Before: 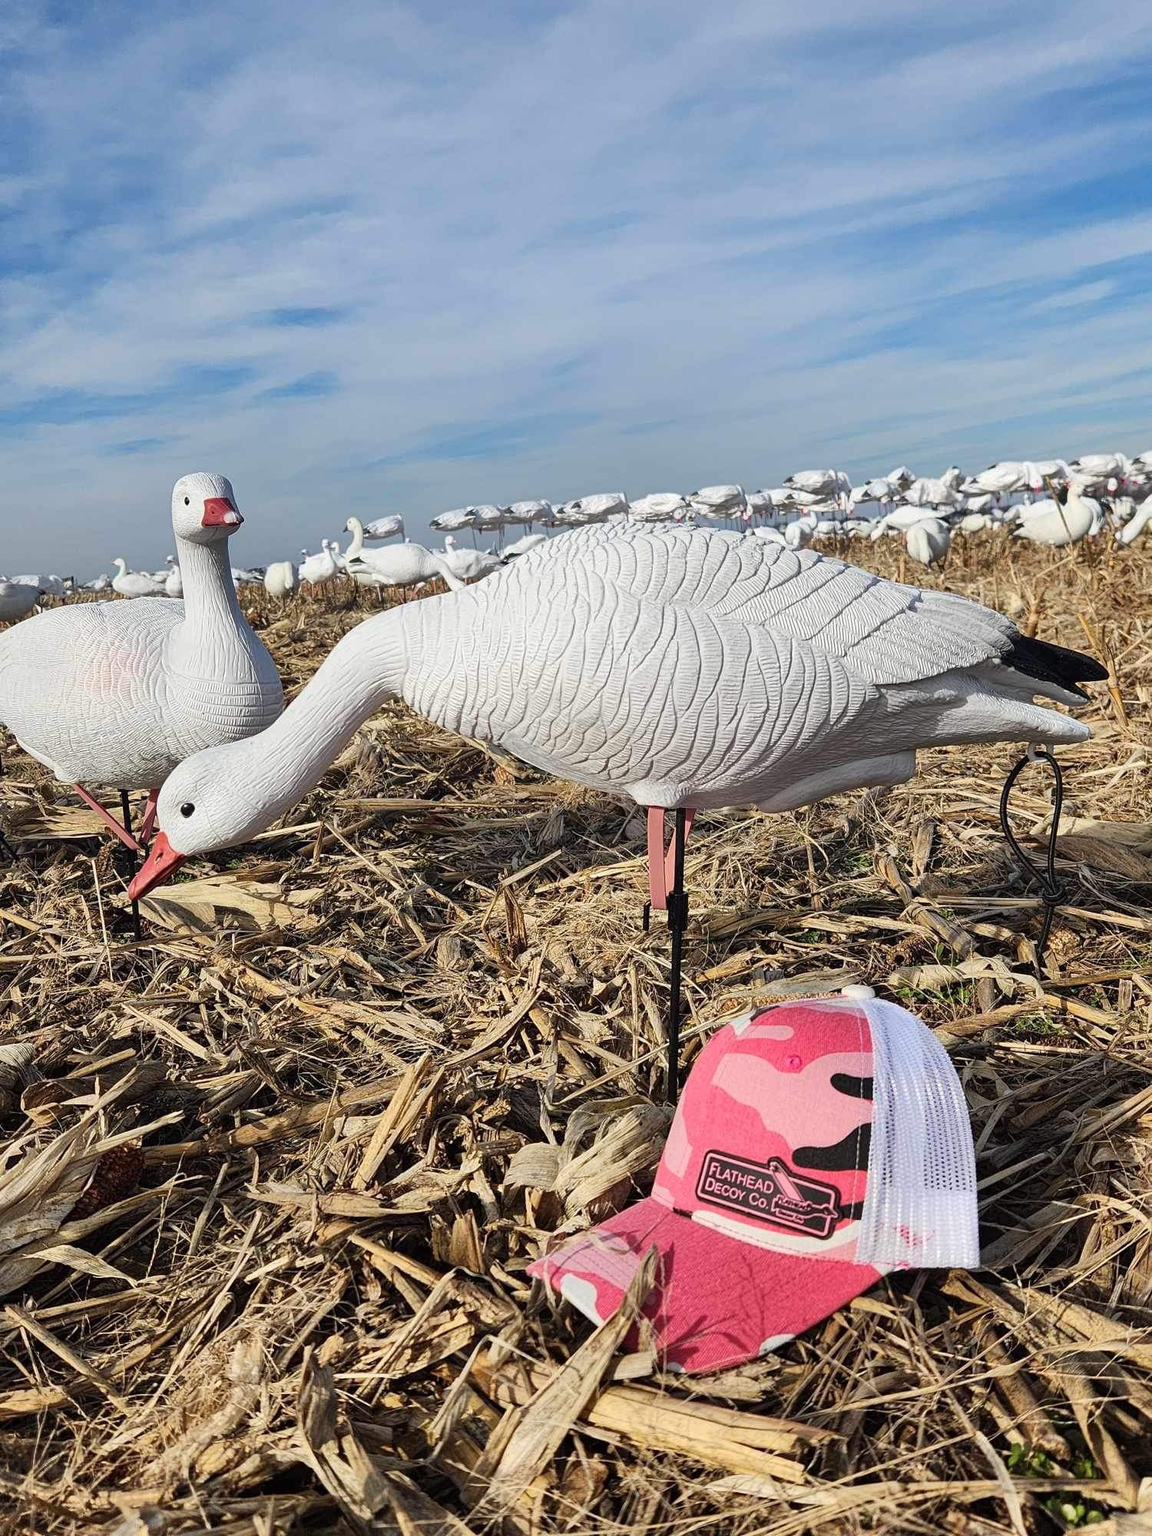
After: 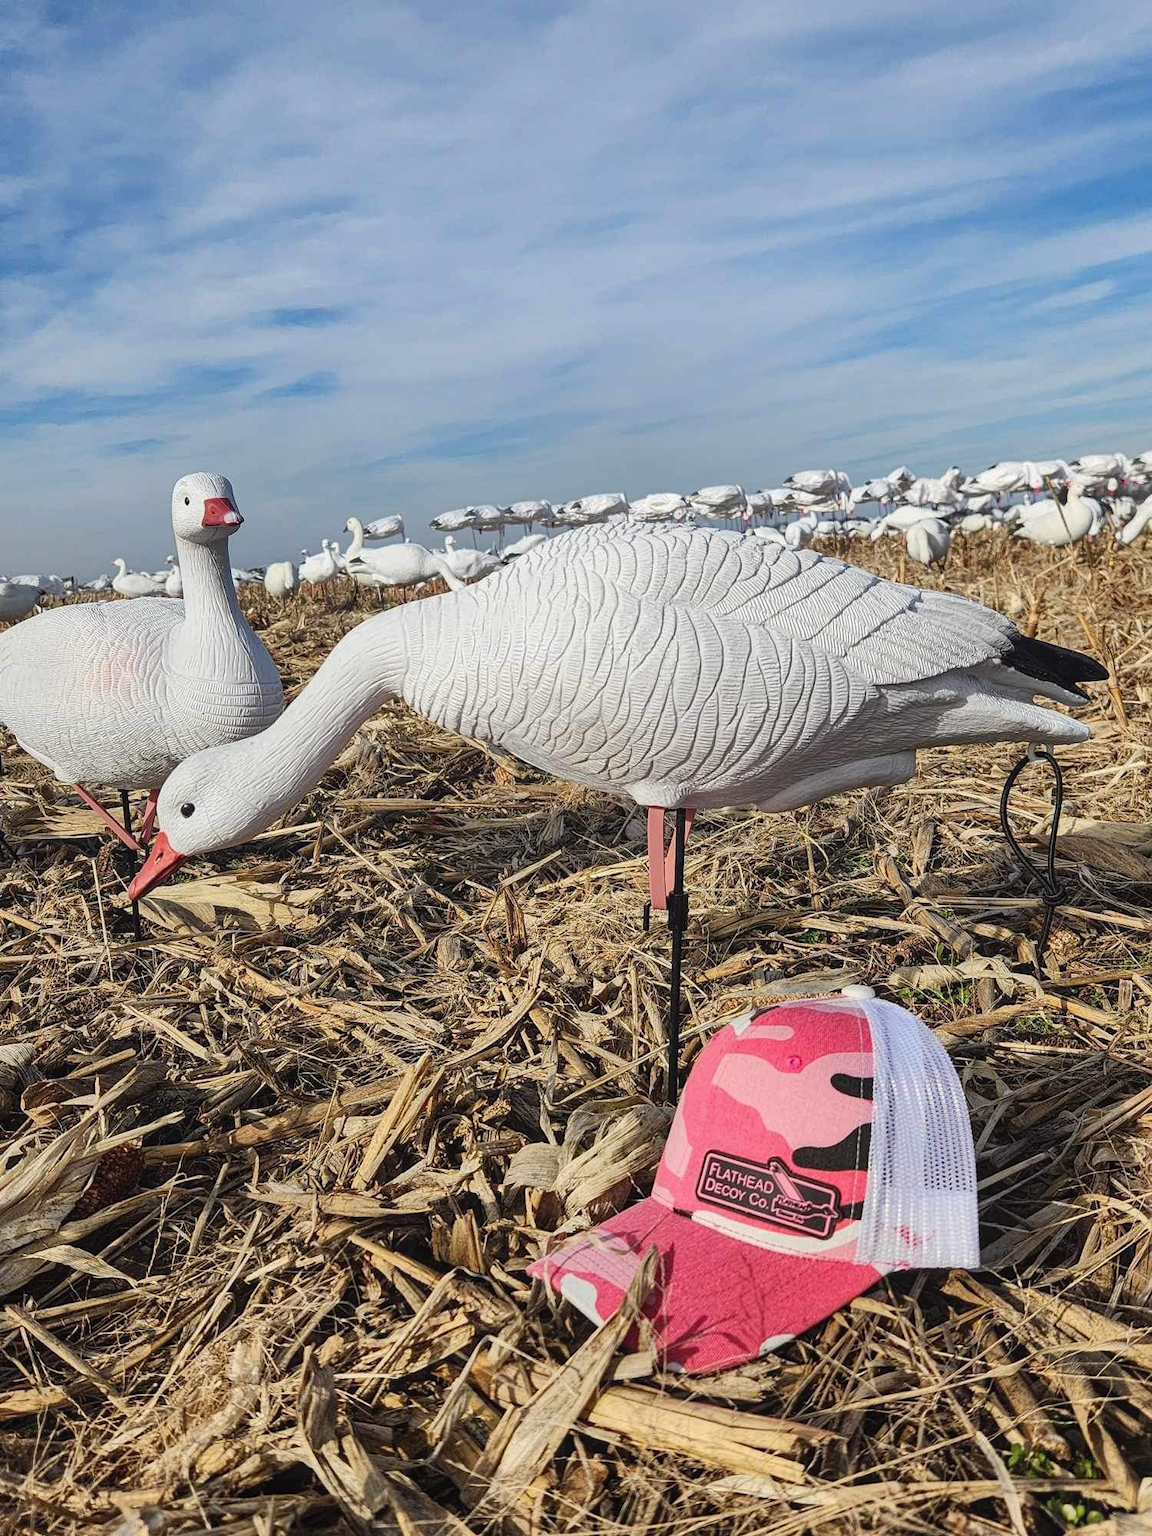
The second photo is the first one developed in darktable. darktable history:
local contrast: detail 109%
contrast equalizer: y [[0.5 ×6], [0.5 ×6], [0.975, 0.964, 0.925, 0.865, 0.793, 0.721], [0 ×6], [0 ×6]]
